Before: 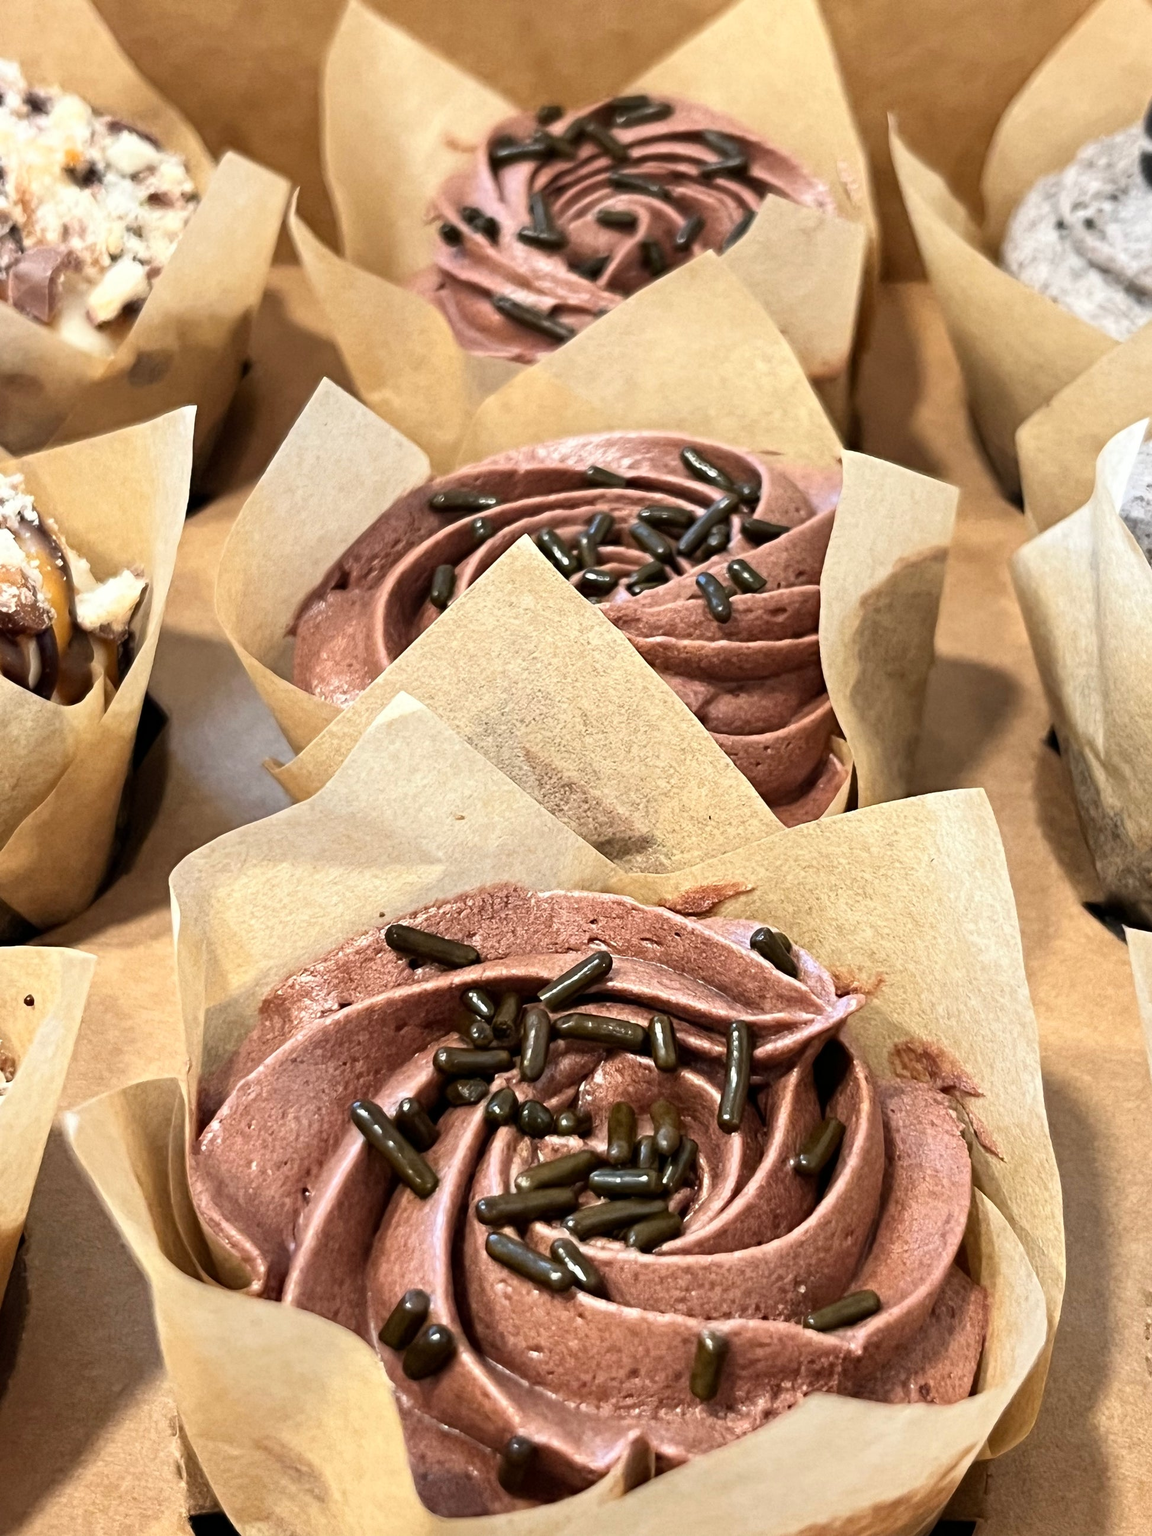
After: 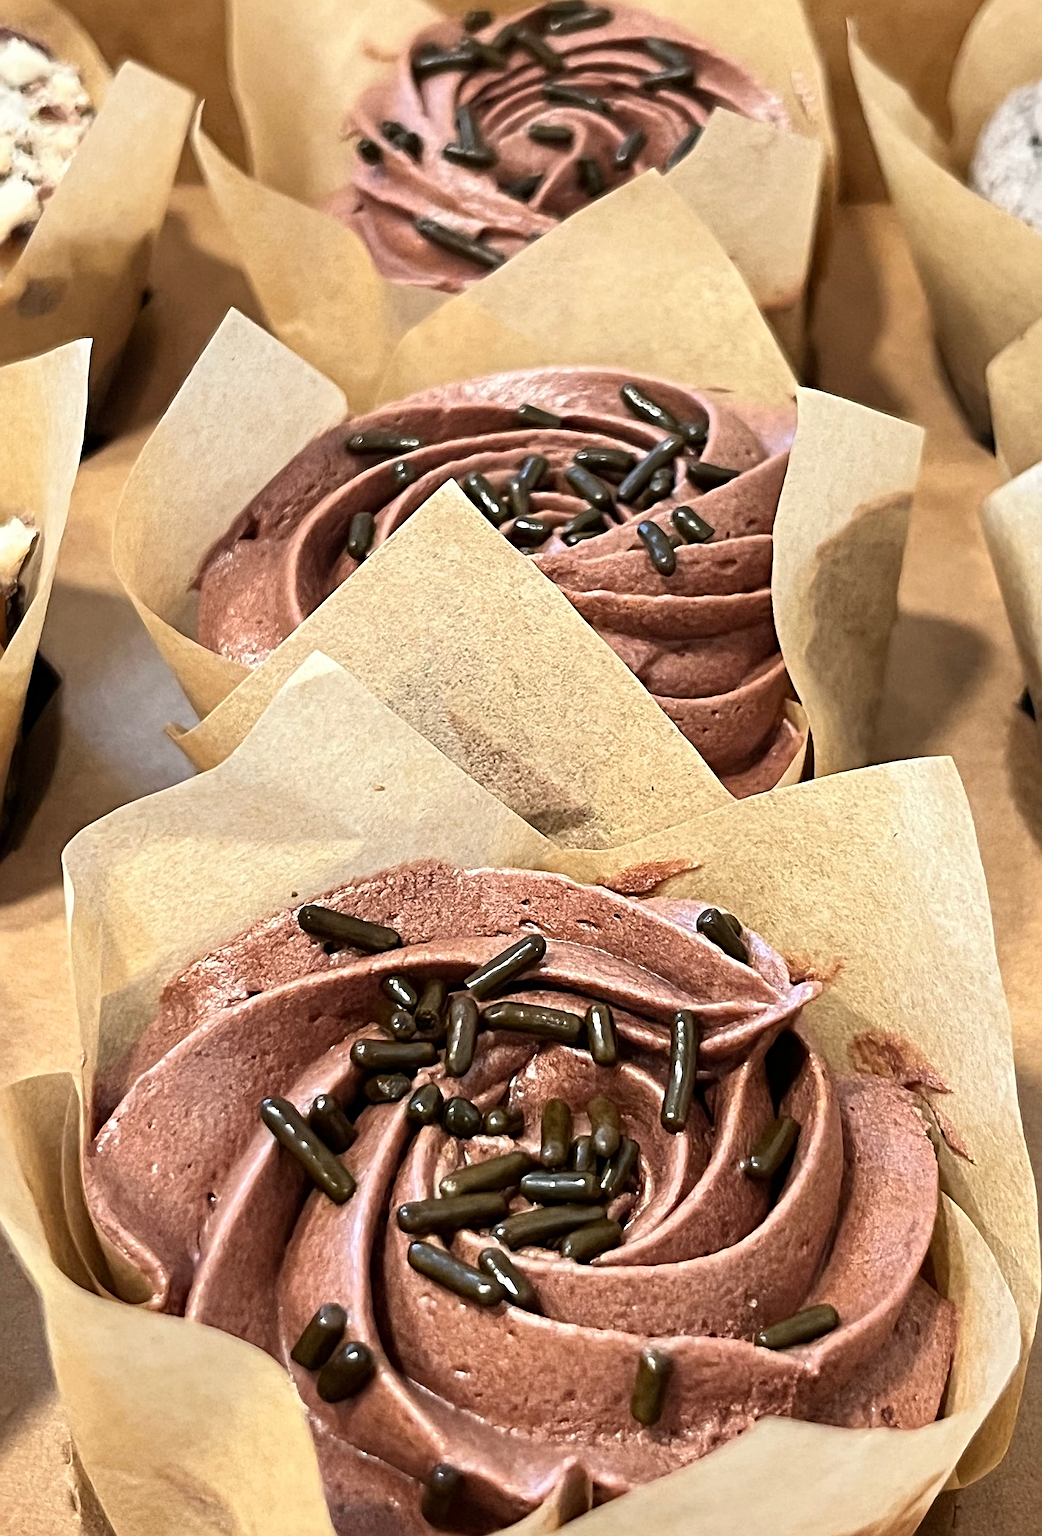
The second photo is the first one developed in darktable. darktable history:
sharpen: radius 2.767
crop: left 9.807%, top 6.259%, right 7.334%, bottom 2.177%
